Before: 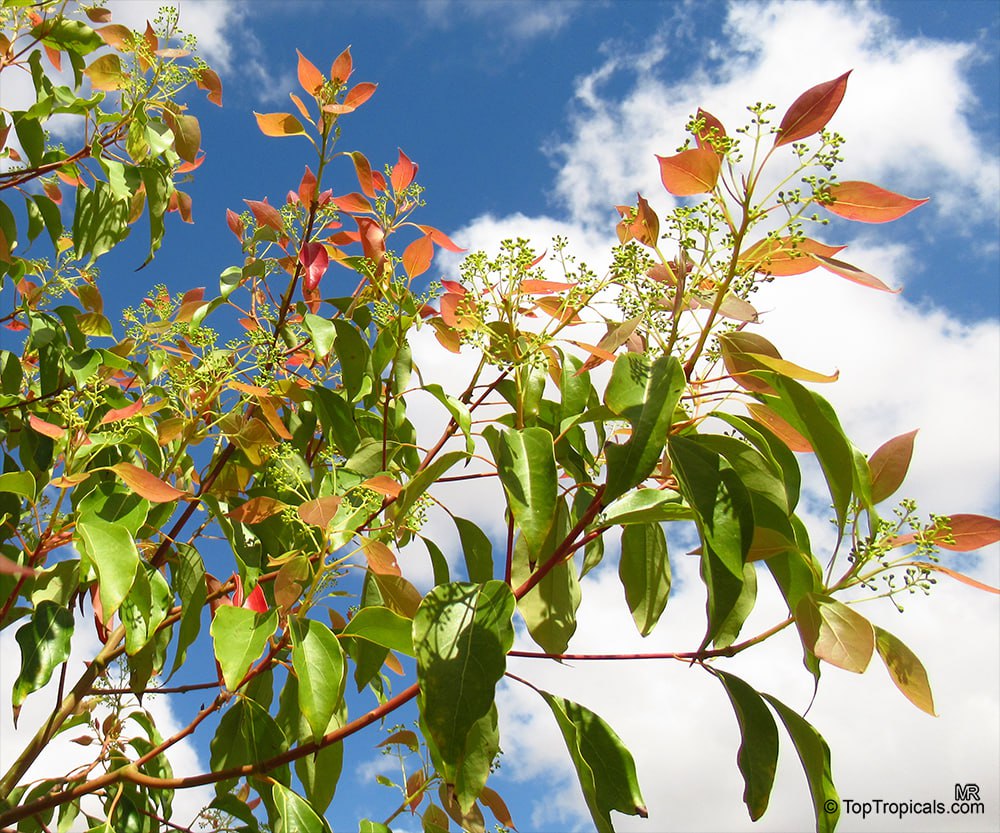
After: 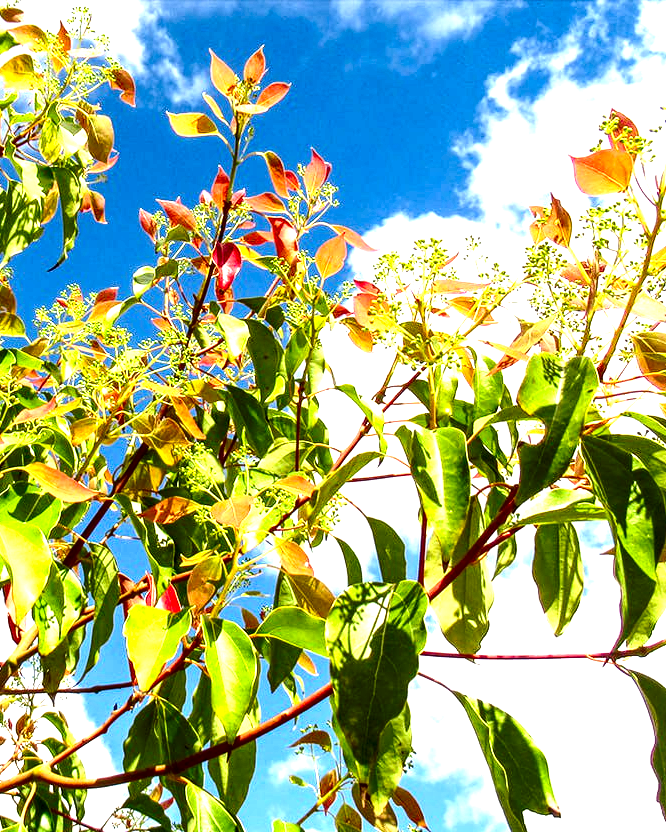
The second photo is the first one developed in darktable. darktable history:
crop and rotate: left 8.786%, right 24.548%
contrast brightness saturation: contrast 0.22, brightness -0.19, saturation 0.24
local contrast: highlights 65%, shadows 54%, detail 169%, midtone range 0.514
exposure: black level correction 0, exposure 1.2 EV, compensate exposure bias true, compensate highlight preservation false
